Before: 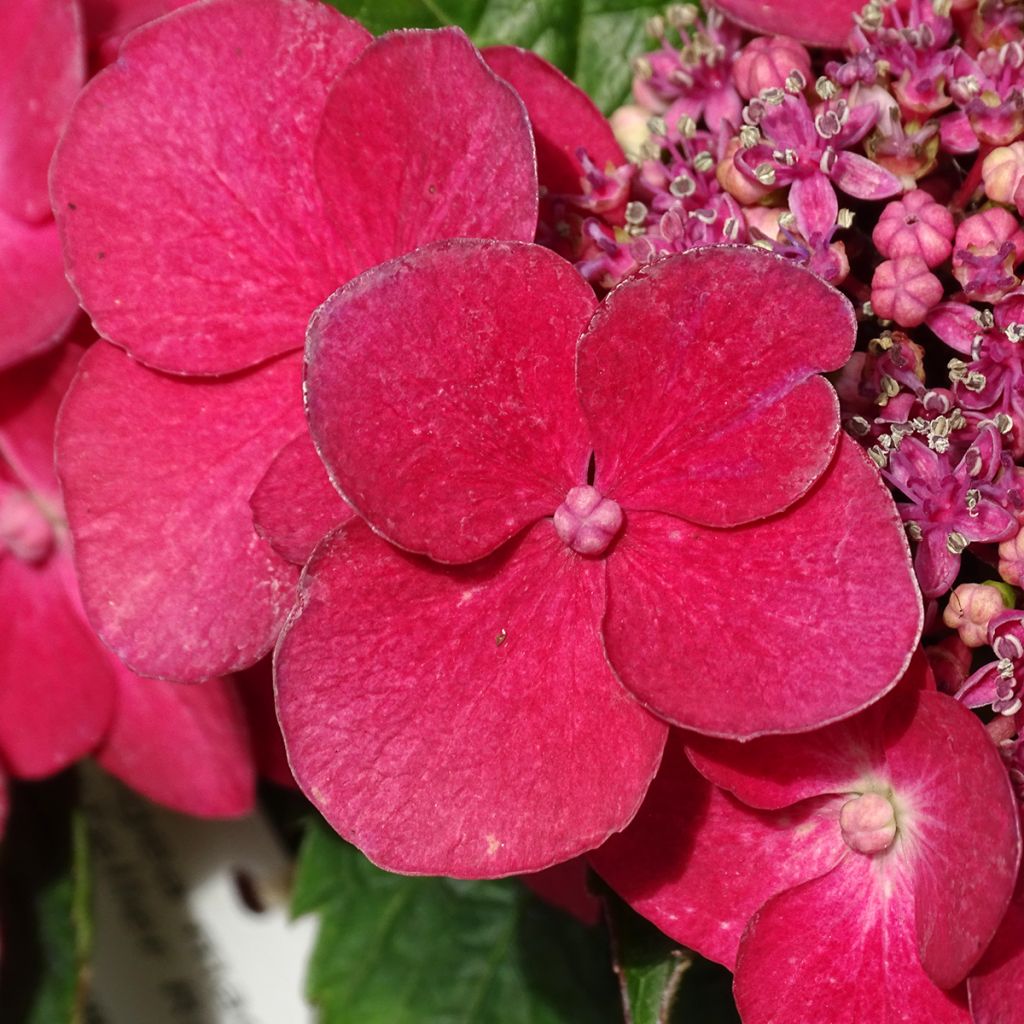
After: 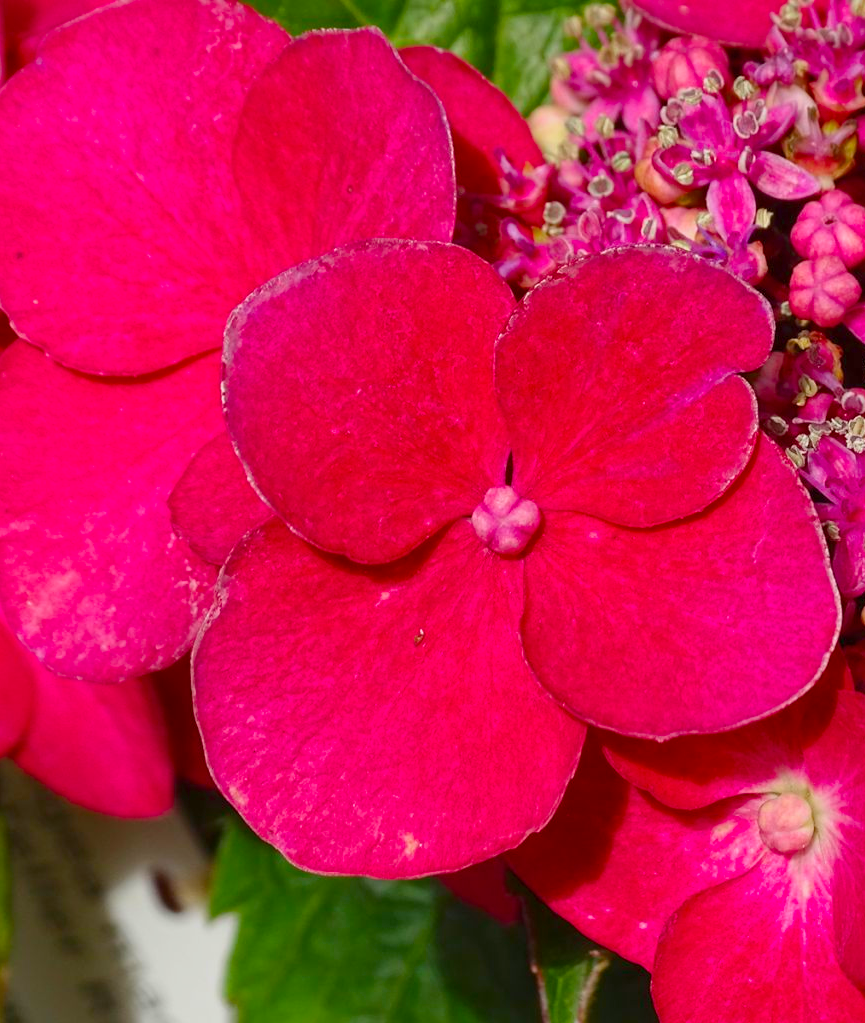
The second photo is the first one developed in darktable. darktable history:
color balance rgb: power › hue 323.8°, linear chroma grading › global chroma 13.277%, perceptual saturation grading › global saturation 30.203%, perceptual brilliance grading › global brilliance 4.51%, contrast -20.158%
contrast brightness saturation: contrast 0.074
crop: left 8.086%, right 7.435%
